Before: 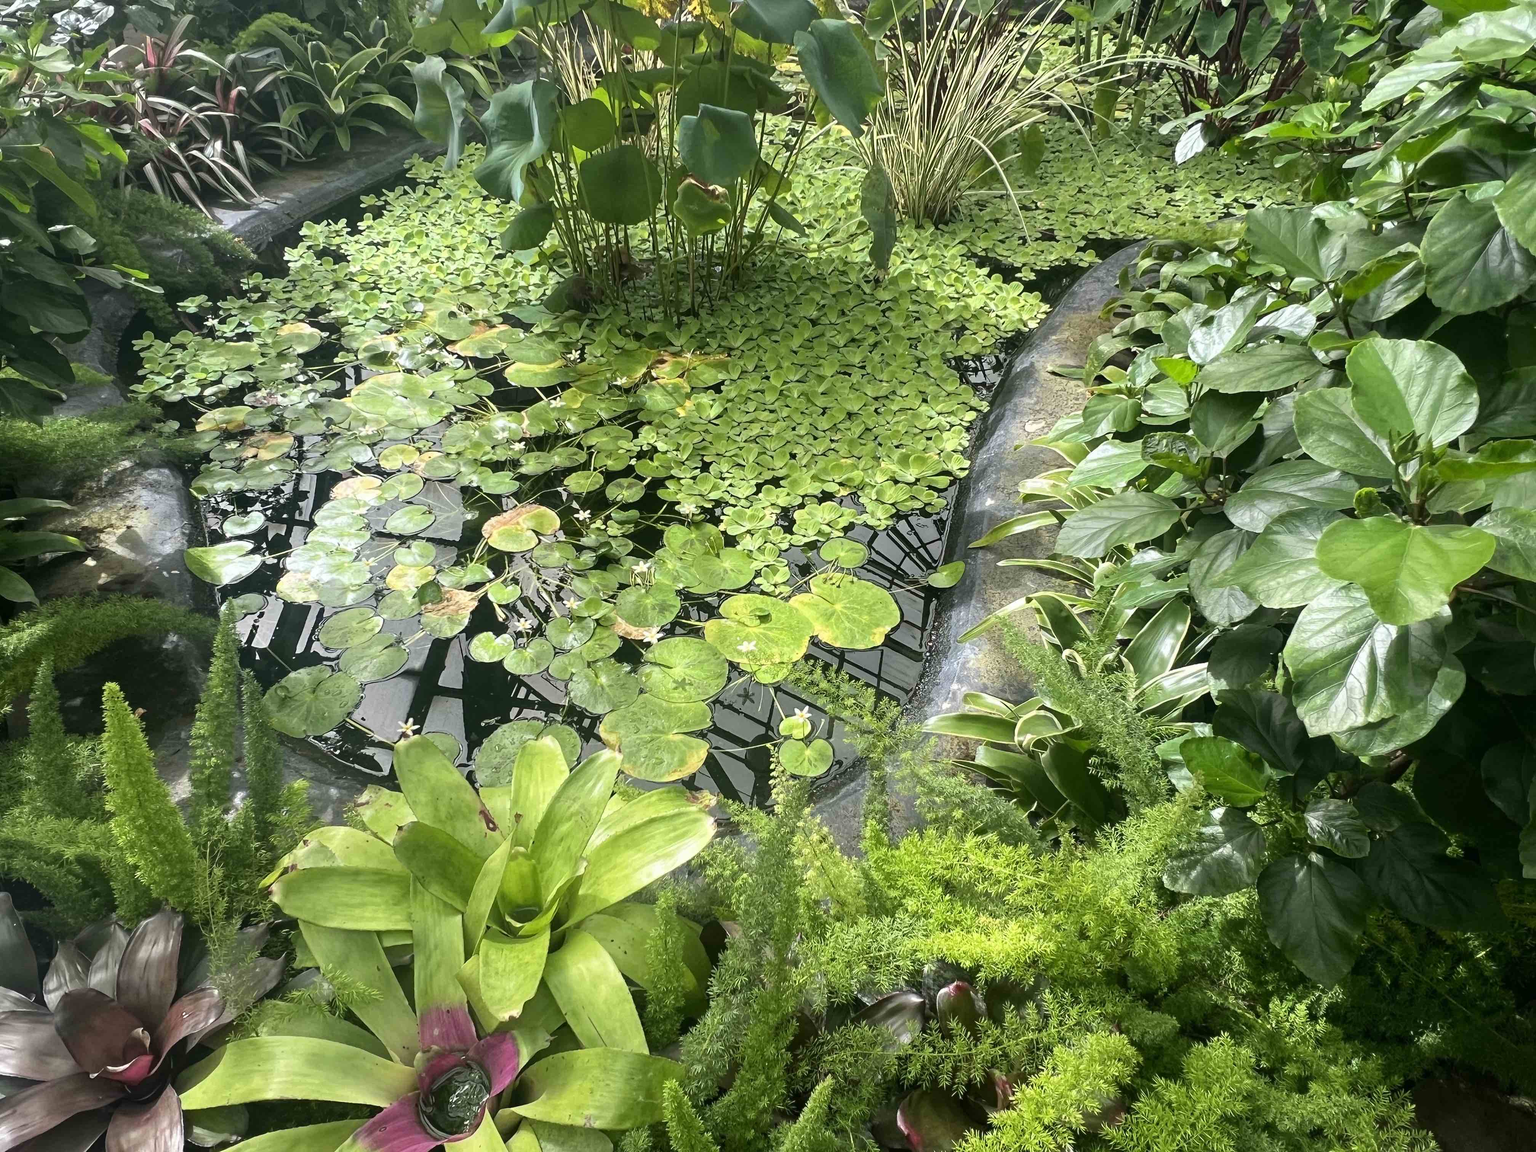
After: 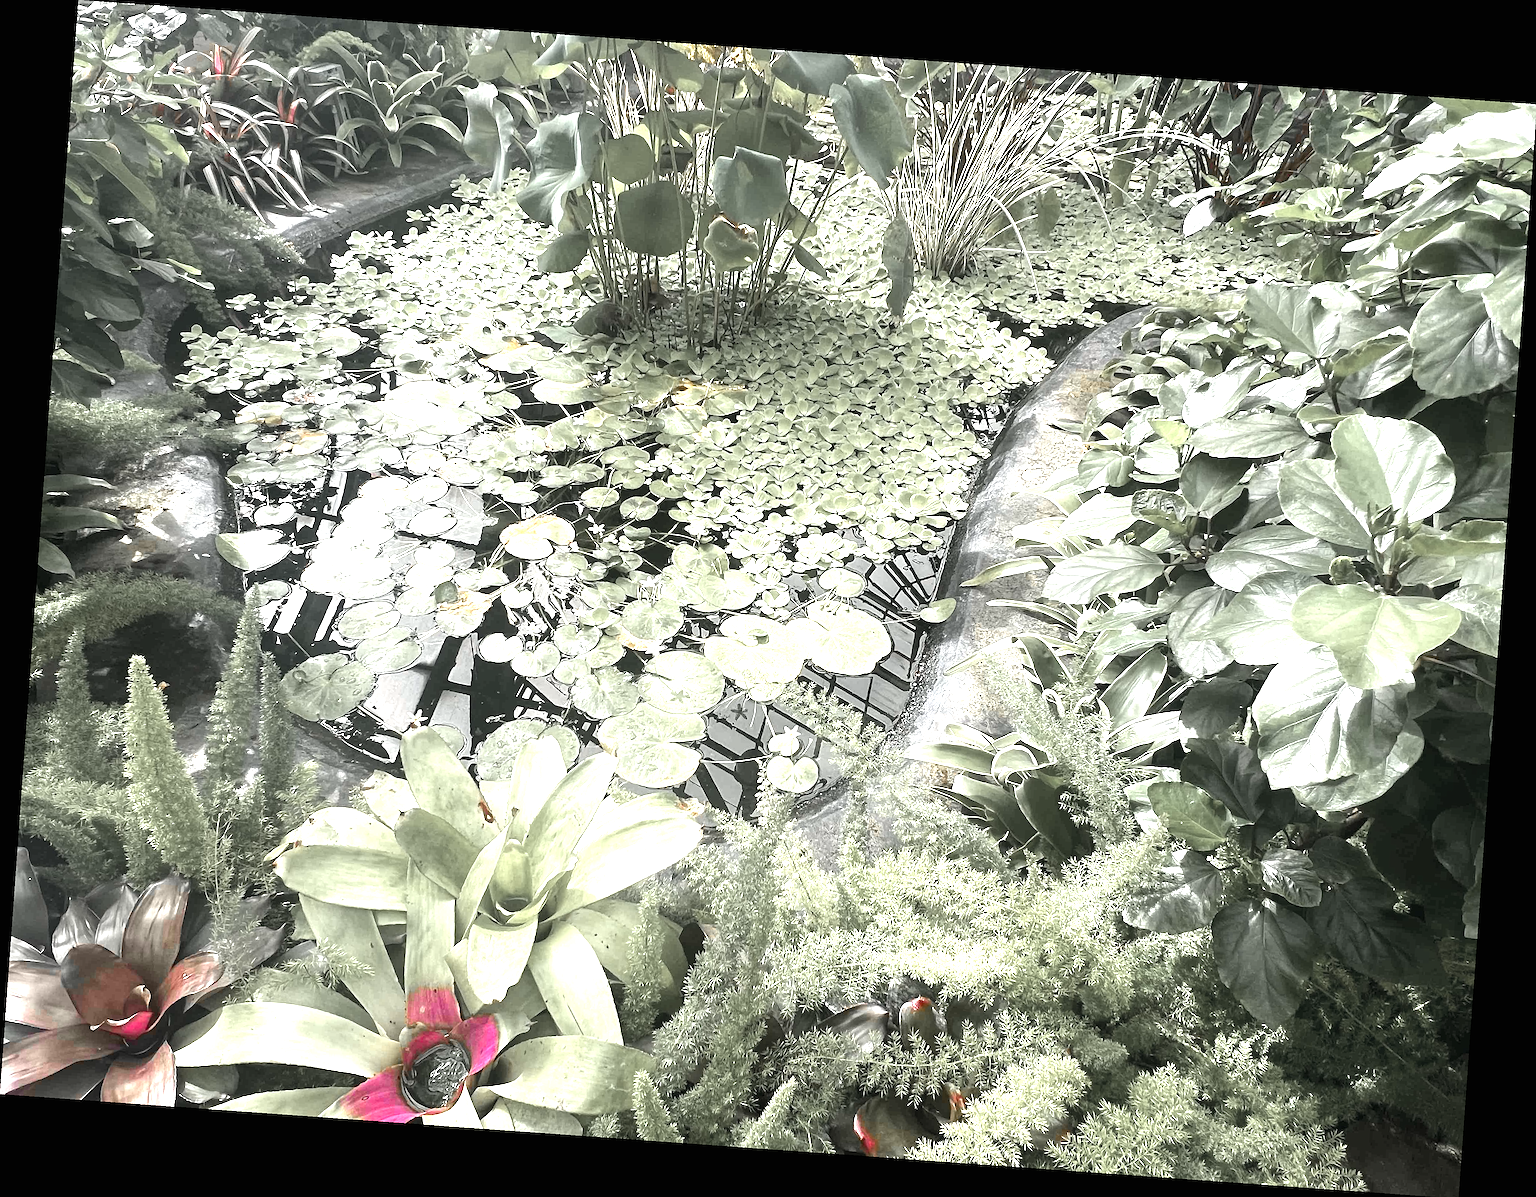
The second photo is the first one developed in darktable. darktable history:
exposure: black level correction 0, exposure 1.2 EV, compensate highlight preservation false
sharpen: amount 0.575
color zones: curves: ch1 [(0, 0.638) (0.193, 0.442) (0.286, 0.15) (0.429, 0.14) (0.571, 0.142) (0.714, 0.154) (0.857, 0.175) (1, 0.638)]
rotate and perspective: rotation 4.1°, automatic cropping off
white balance: red 1.009, blue 0.985
